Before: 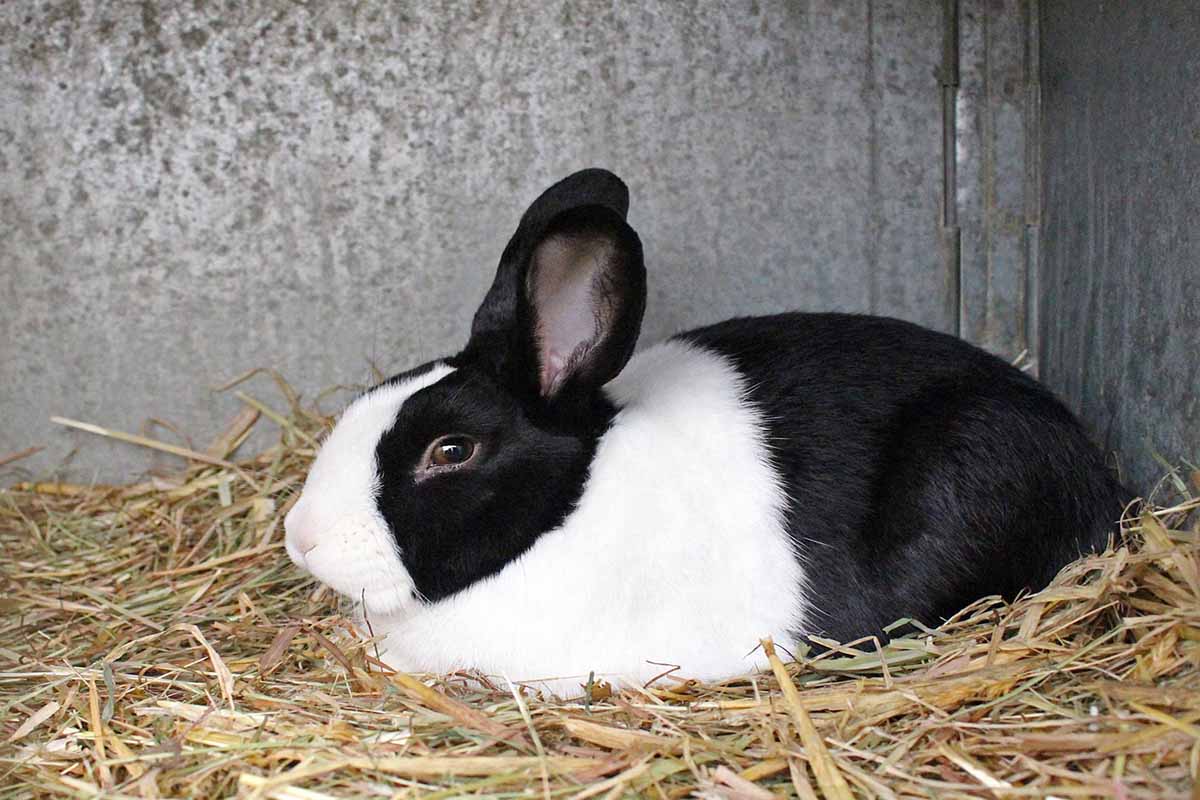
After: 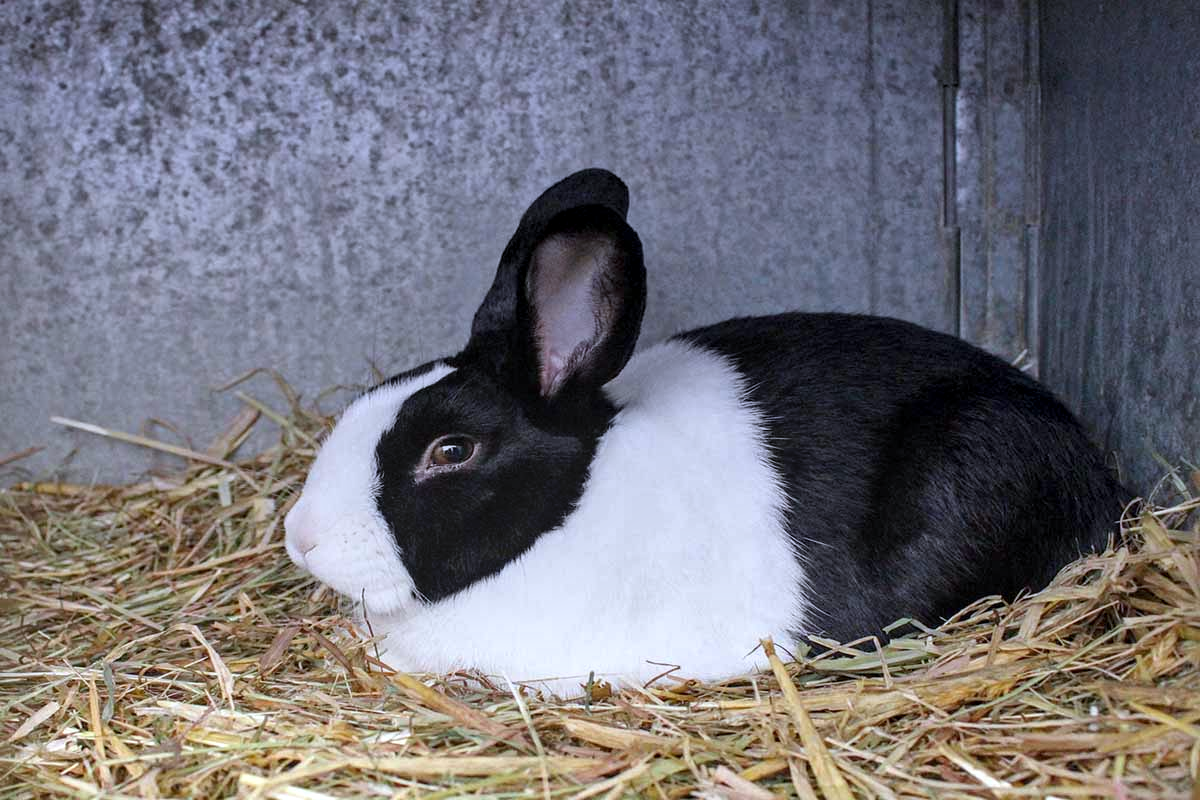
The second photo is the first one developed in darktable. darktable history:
local contrast: on, module defaults
graduated density: hue 238.83°, saturation 50%
white balance: red 0.967, blue 1.049
